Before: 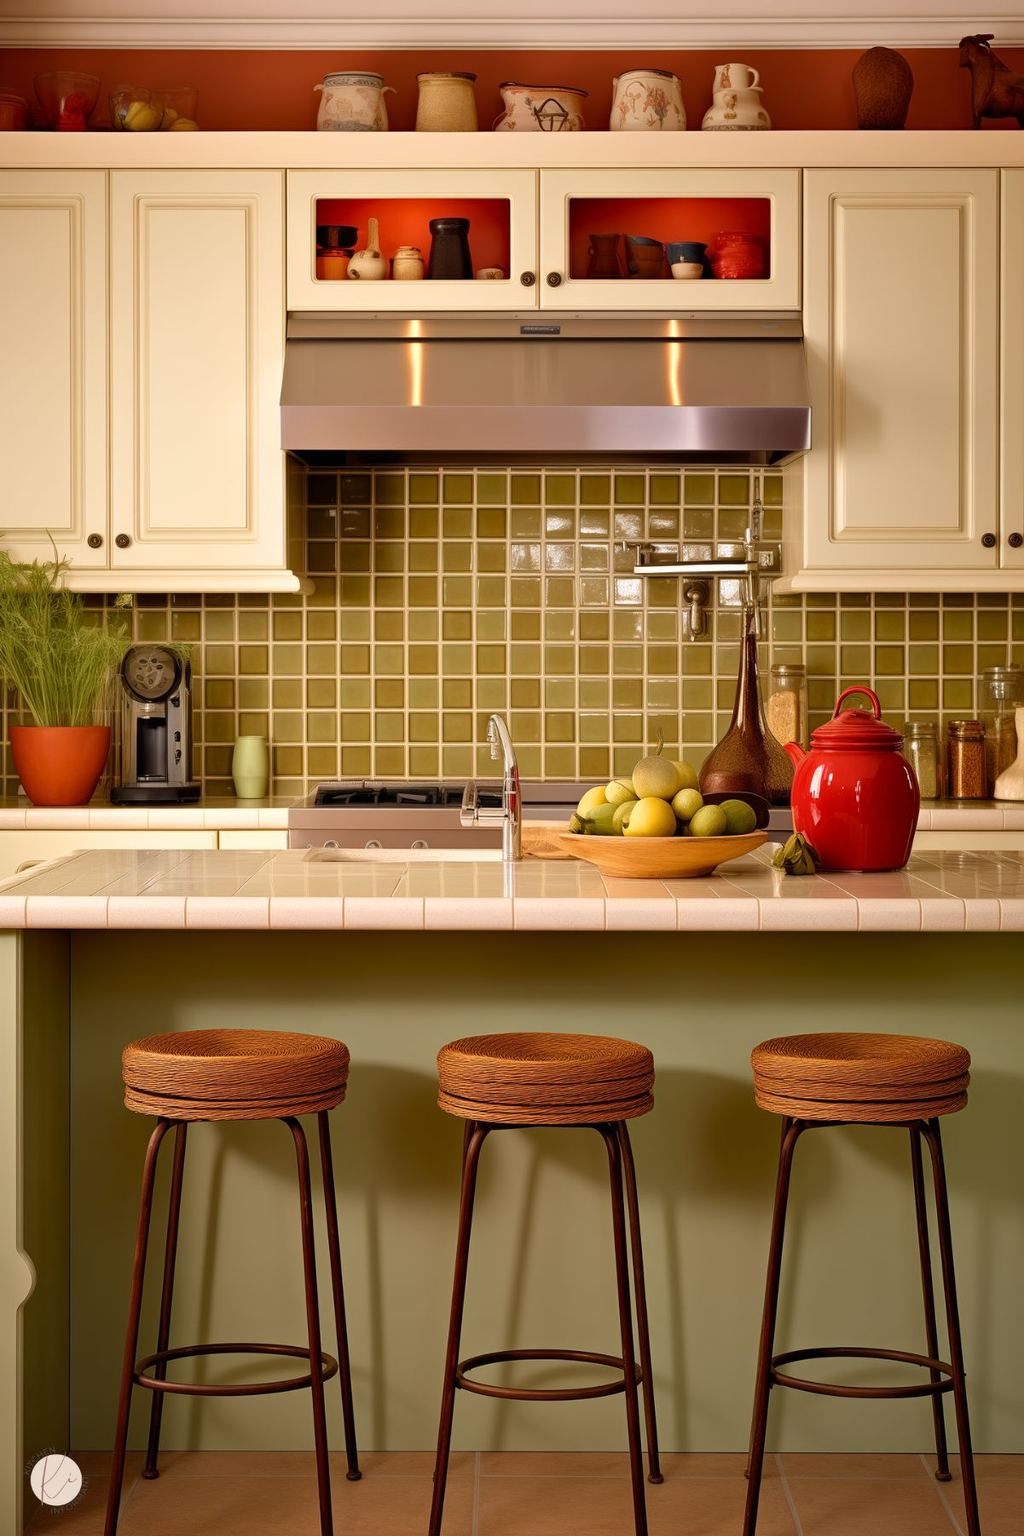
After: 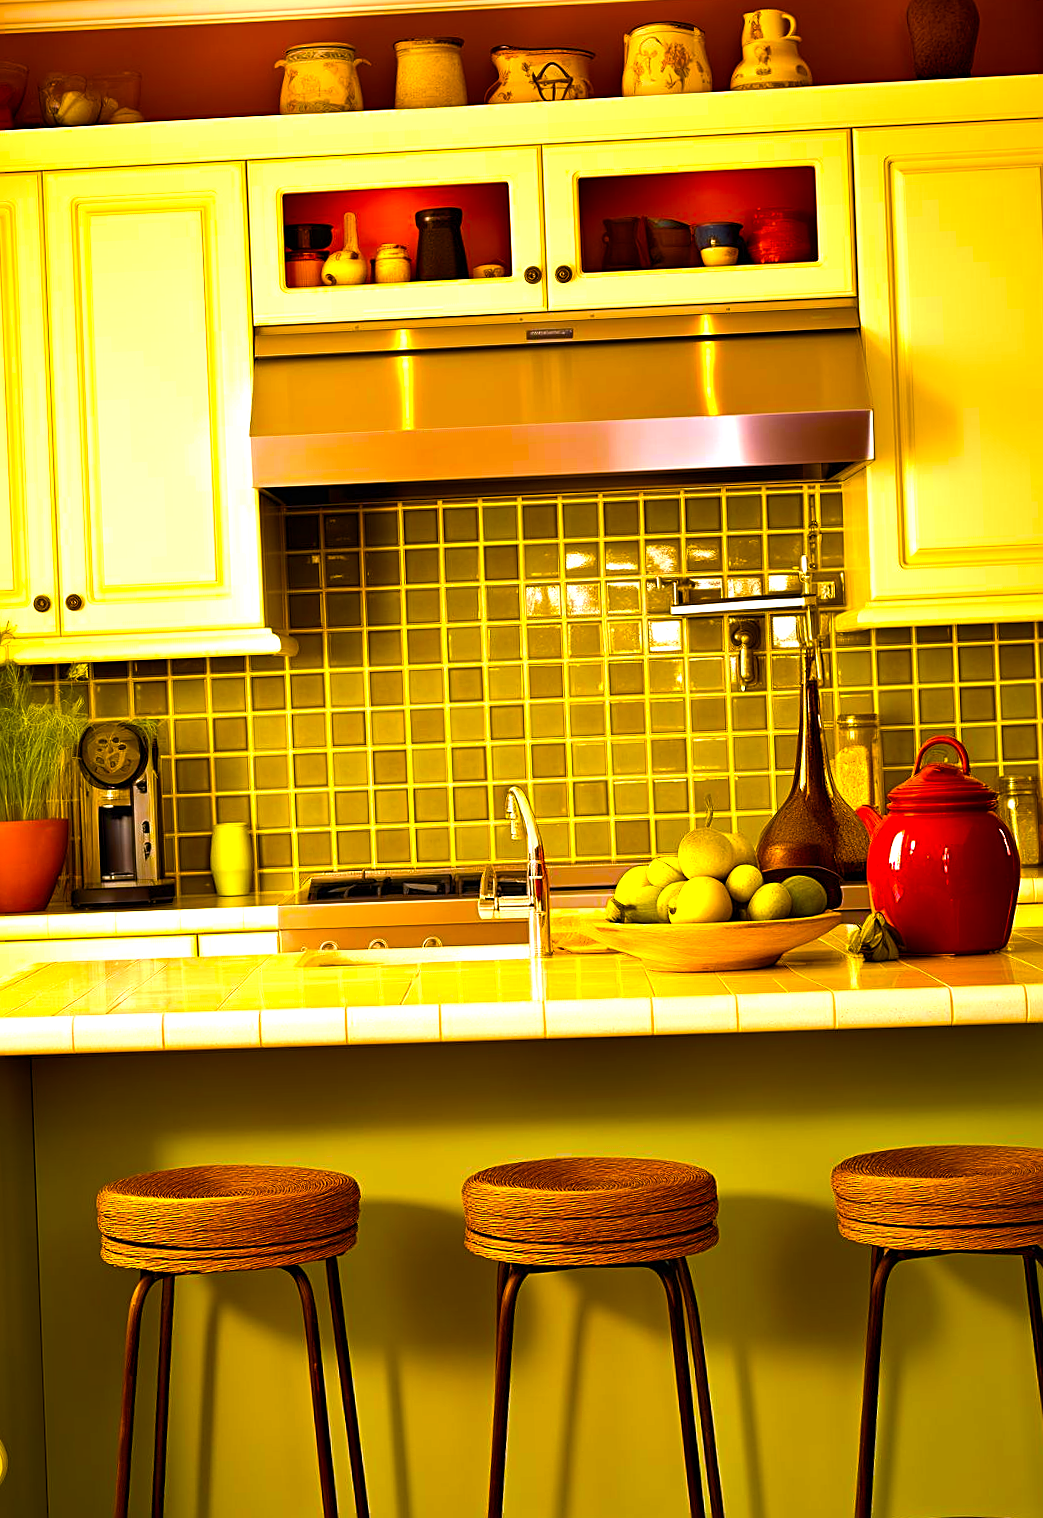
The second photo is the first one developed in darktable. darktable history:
crop and rotate: left 7.196%, top 4.574%, right 10.605%, bottom 13.178%
color balance rgb: linear chroma grading › shadows -40%, linear chroma grading › highlights 40%, linear chroma grading › global chroma 45%, linear chroma grading › mid-tones -30%, perceptual saturation grading › global saturation 55%, perceptual saturation grading › highlights -50%, perceptual saturation grading › mid-tones 40%, perceptual saturation grading › shadows 30%, perceptual brilliance grading › global brilliance 20%, perceptual brilliance grading › shadows -40%, global vibrance 35%
exposure: exposure 0.426 EV, compensate highlight preservation false
rotate and perspective: rotation -2.22°, lens shift (horizontal) -0.022, automatic cropping off
sharpen: on, module defaults
